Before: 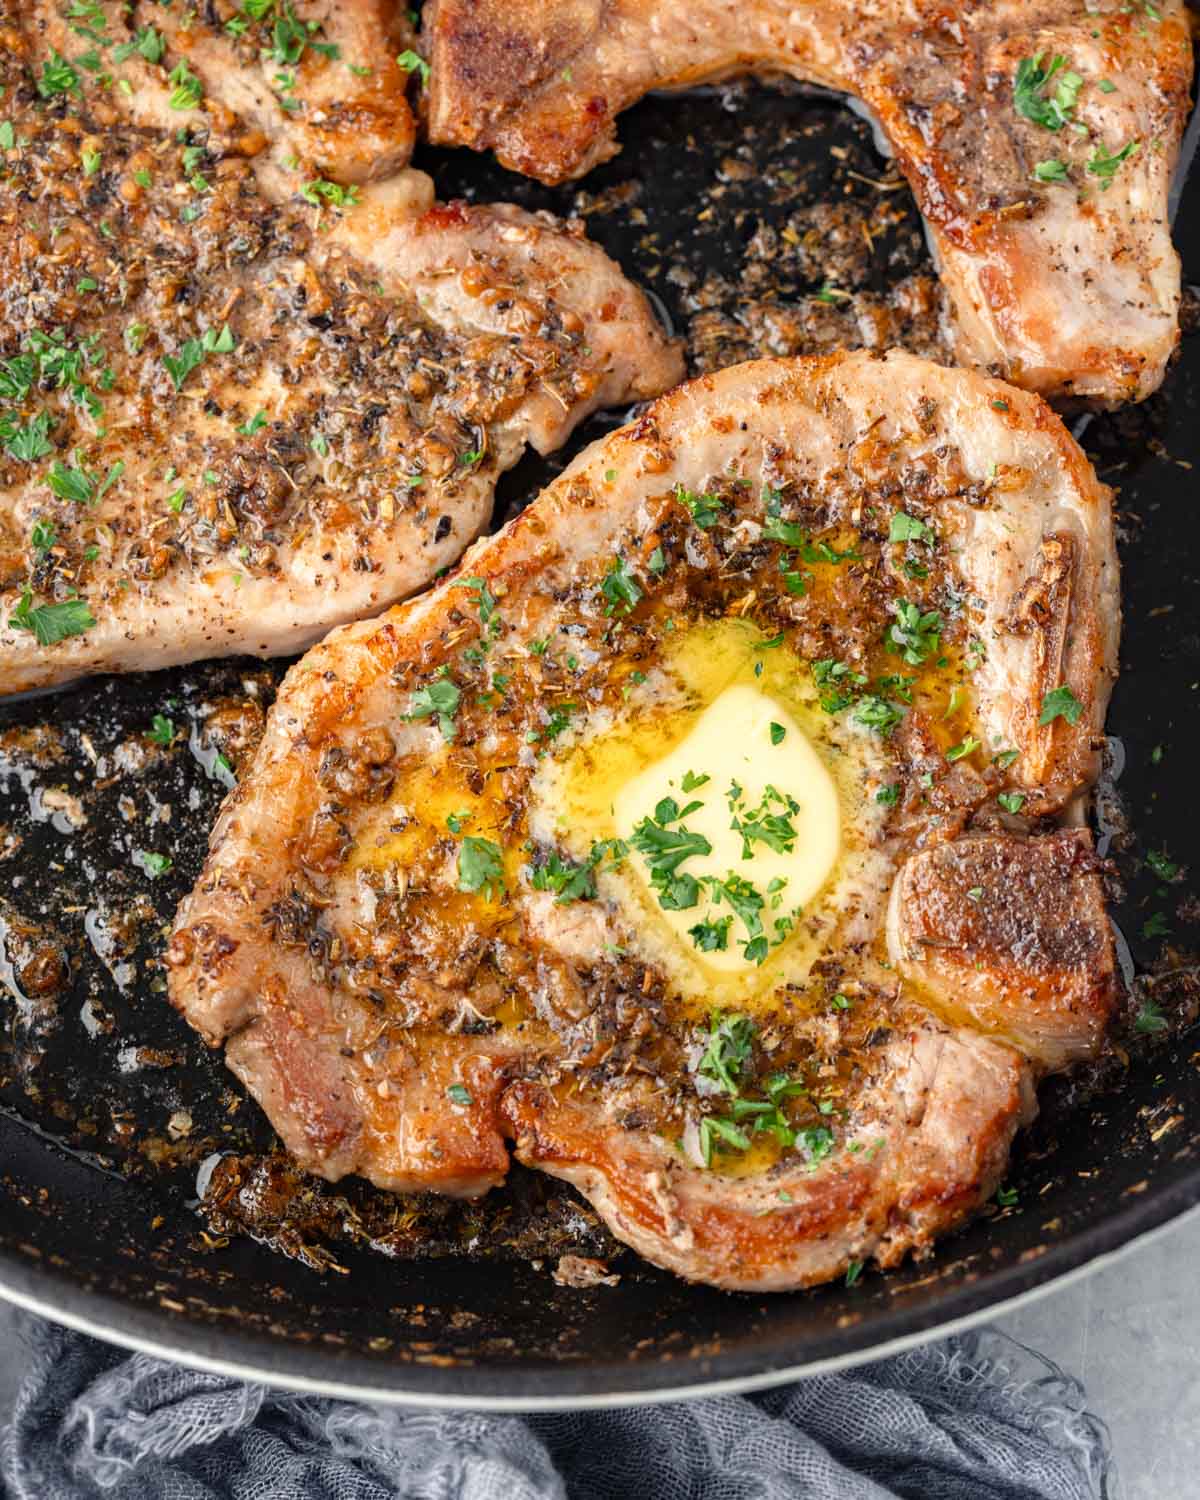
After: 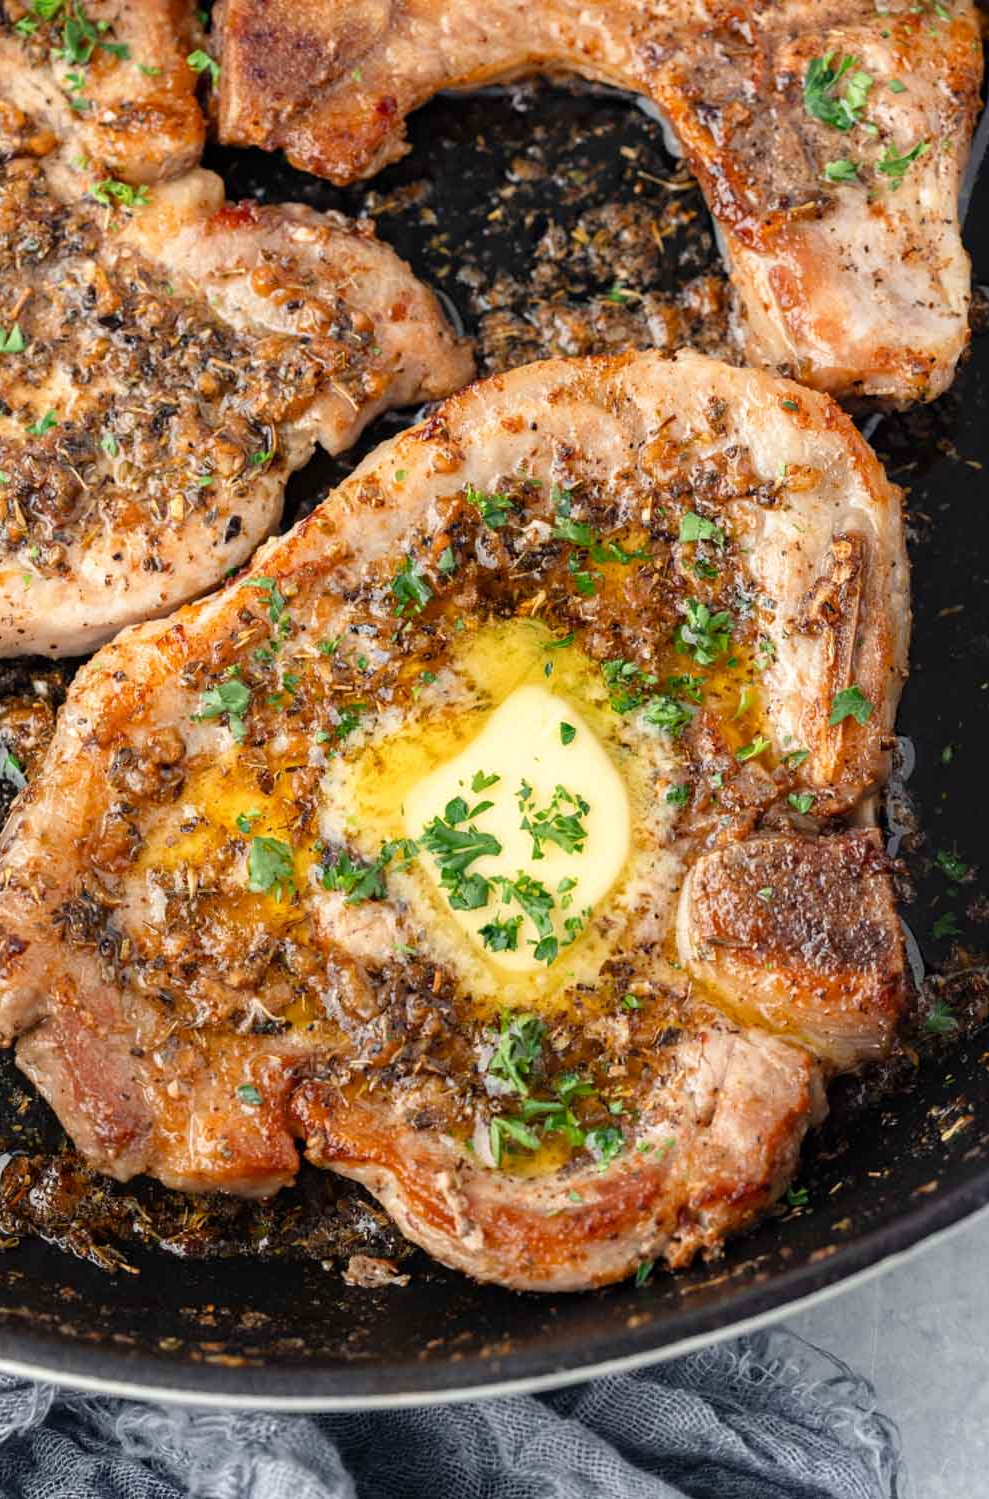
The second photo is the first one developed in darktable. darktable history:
exposure: compensate highlight preservation false
crop: left 17.582%, bottom 0.031%
